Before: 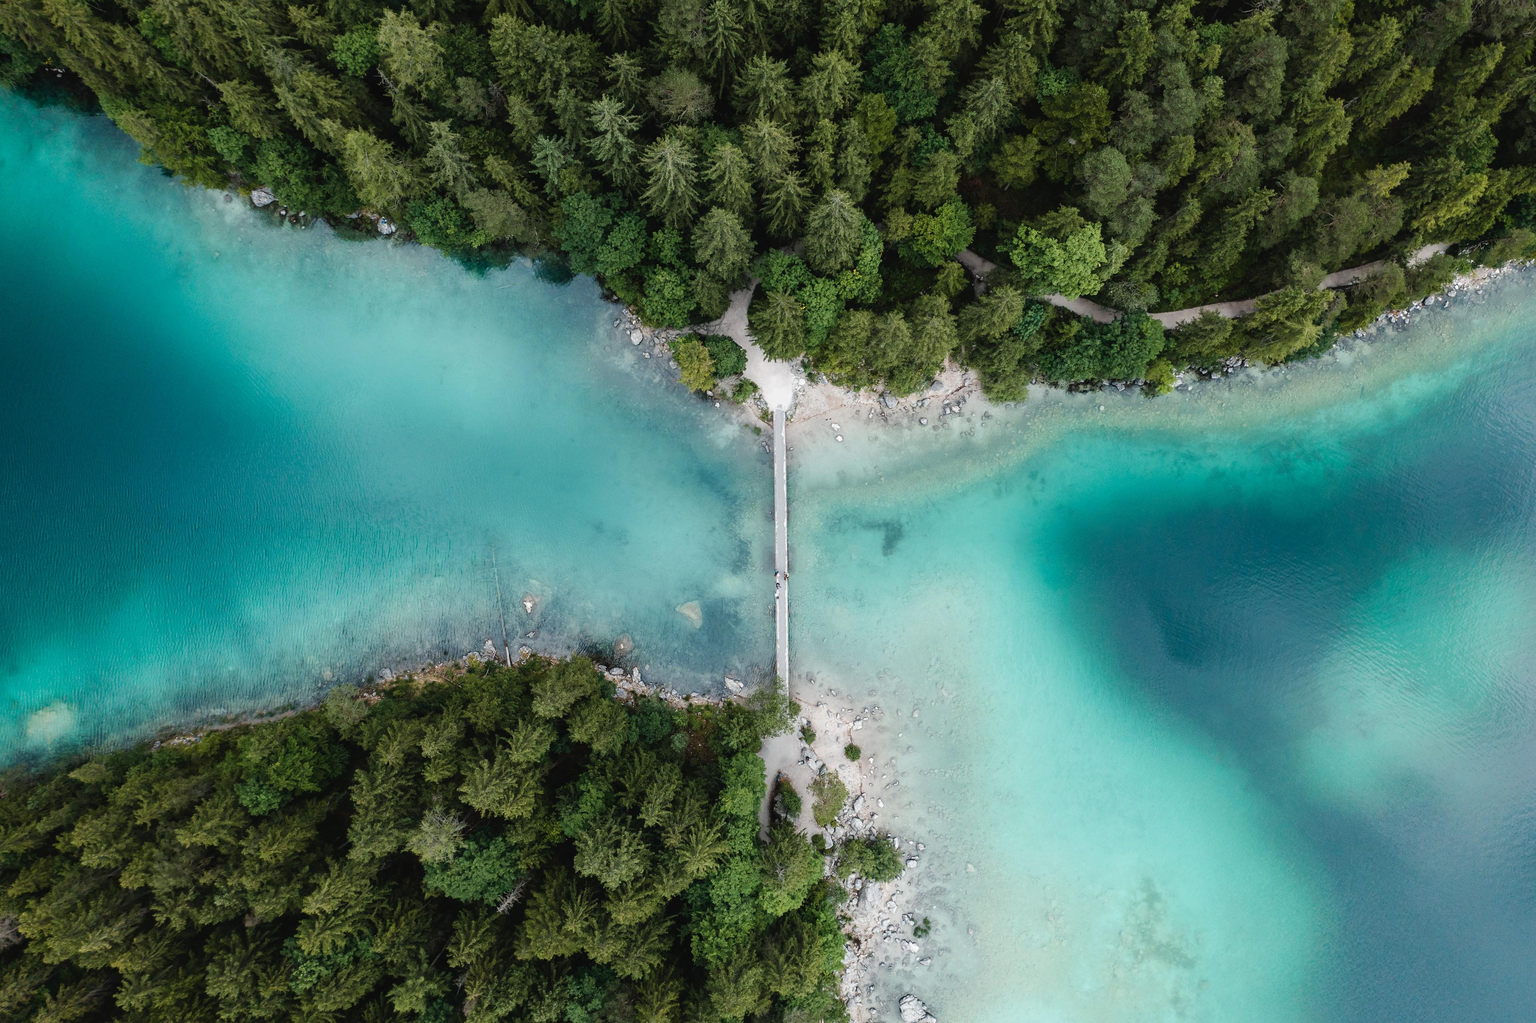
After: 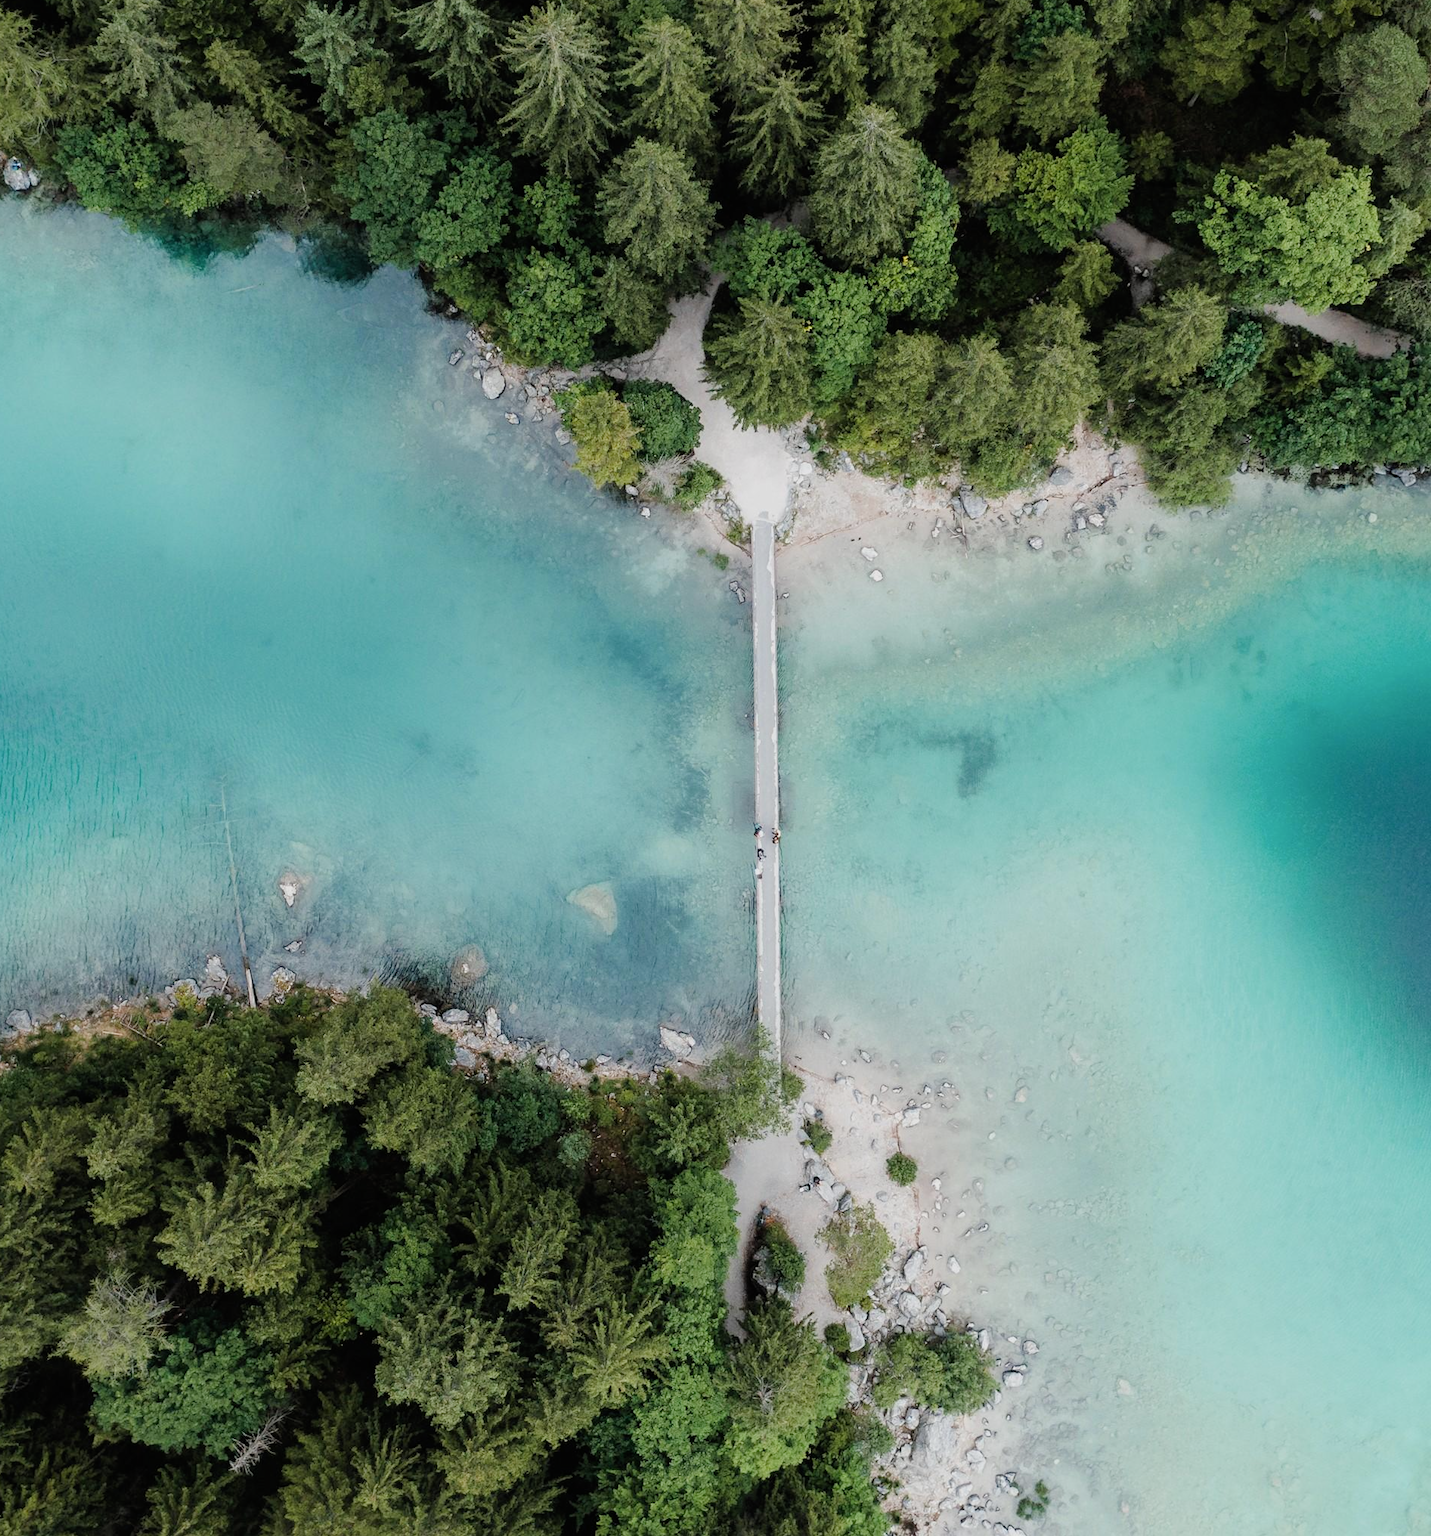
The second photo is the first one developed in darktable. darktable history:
filmic rgb: middle gray luminance 18.43%, black relative exposure -10.51 EV, white relative exposure 3.41 EV, target black luminance 0%, hardness 6.04, latitude 98.05%, contrast 0.839, shadows ↔ highlights balance 0.34%
crop and rotate: angle 0.016°, left 24.451%, top 13.091%, right 26.205%, bottom 7.425%
tone equalizer: -8 EV -0.434 EV, -7 EV -0.392 EV, -6 EV -0.31 EV, -5 EV -0.186 EV, -3 EV 0.222 EV, -2 EV 0.341 EV, -1 EV 0.388 EV, +0 EV 0.402 EV
color zones: mix -129.79%
